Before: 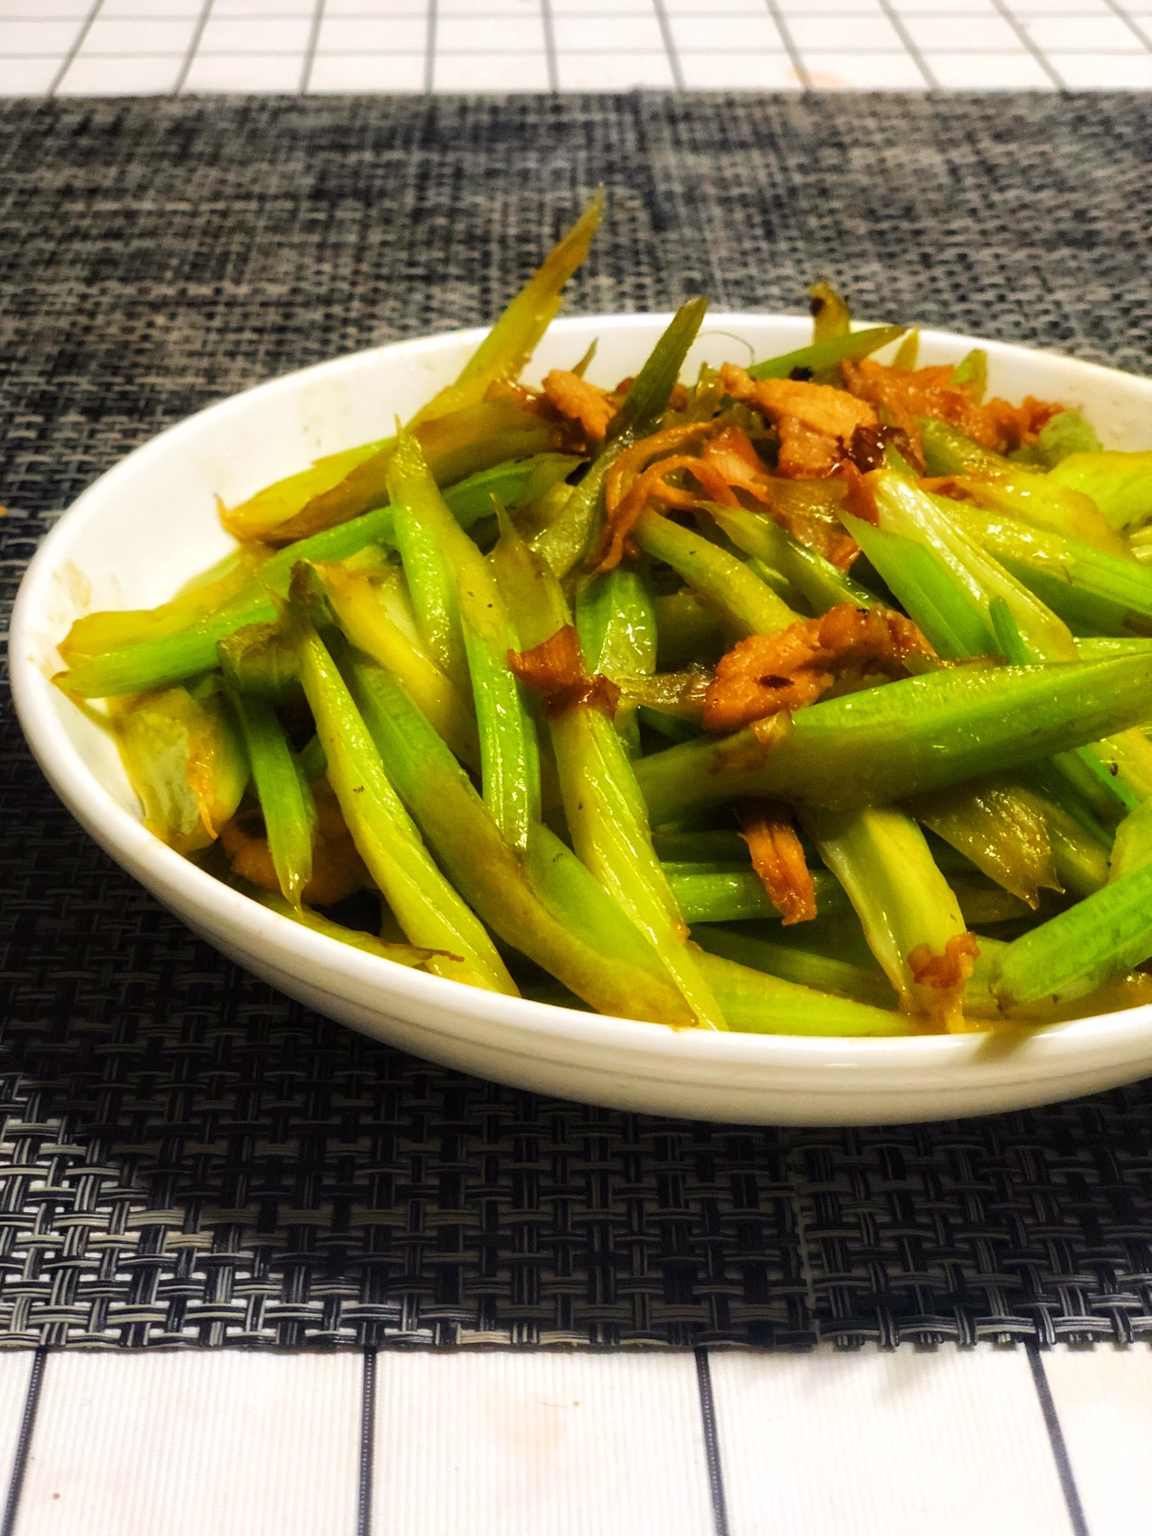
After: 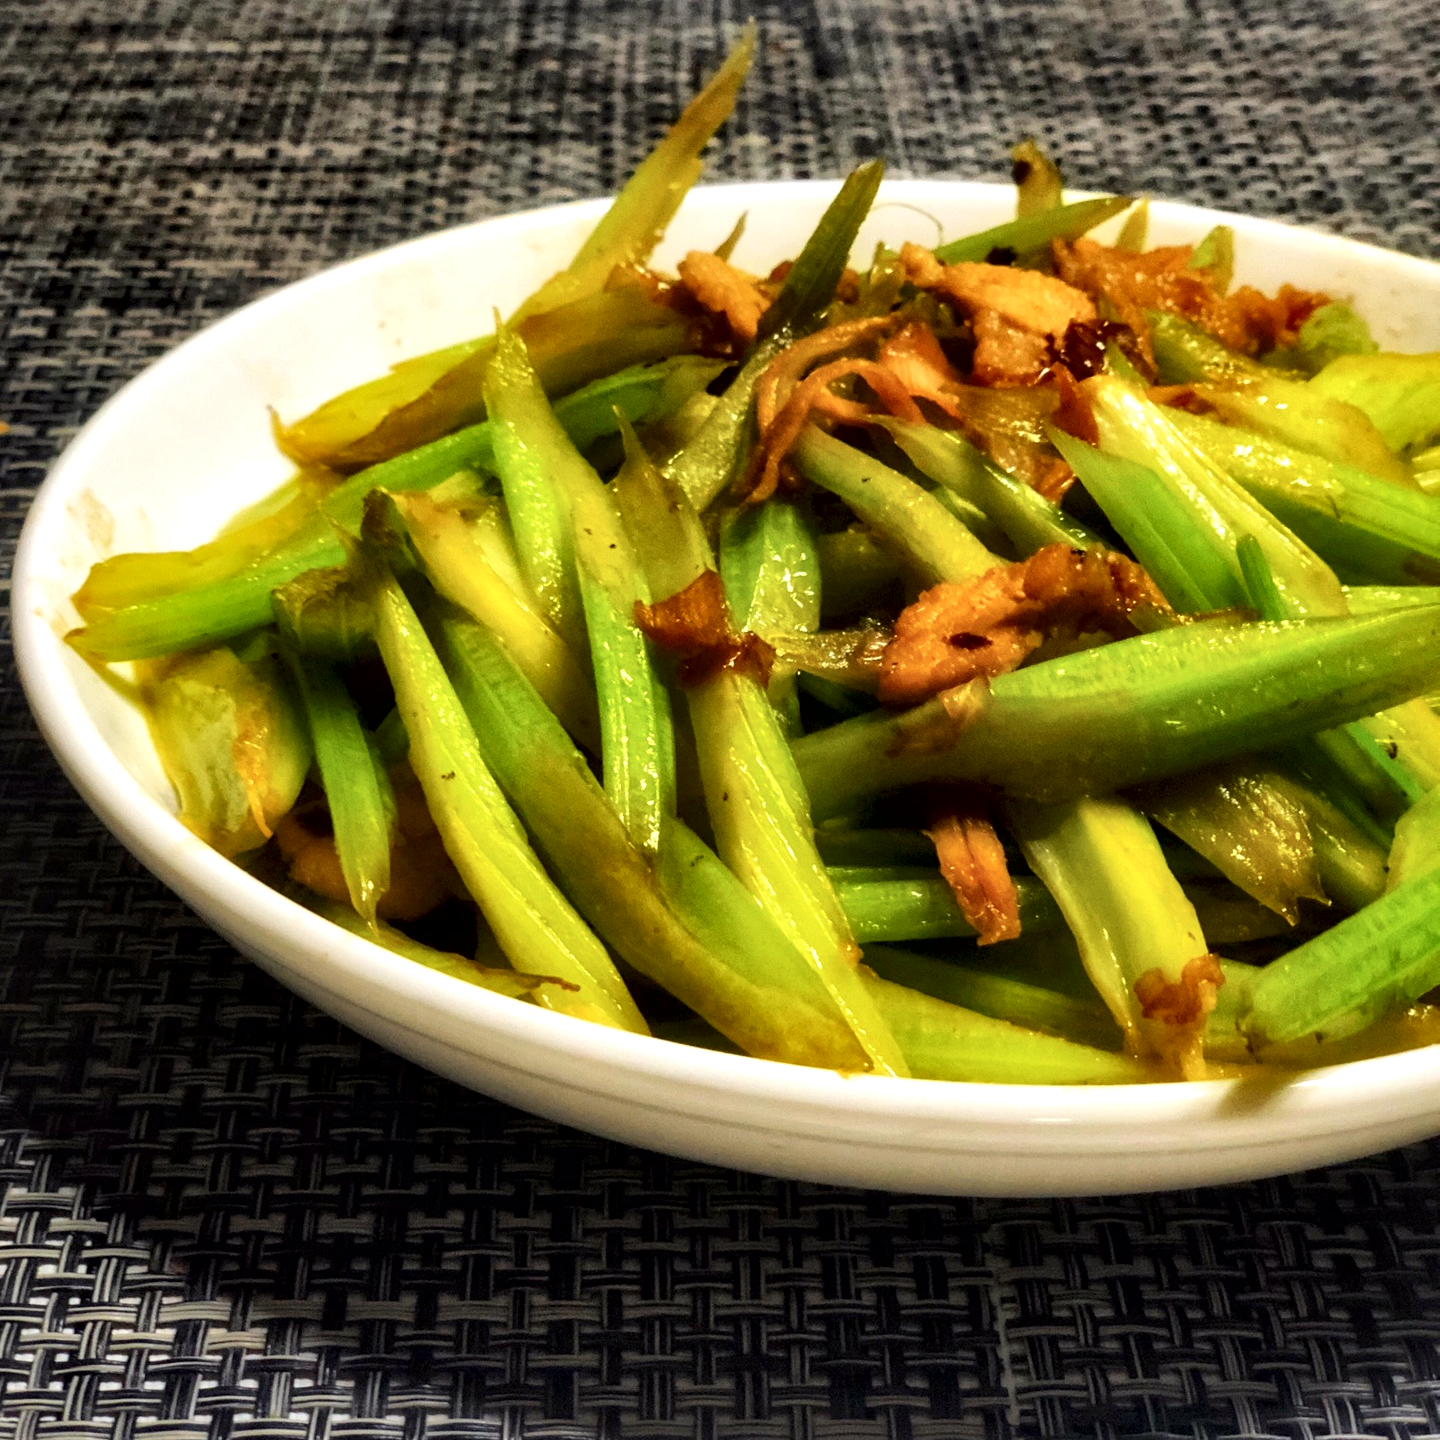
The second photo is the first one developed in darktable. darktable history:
local contrast: mode bilateral grid, contrast 70, coarseness 75, detail 180%, midtone range 0.2
crop: top 11.038%, bottom 13.962%
